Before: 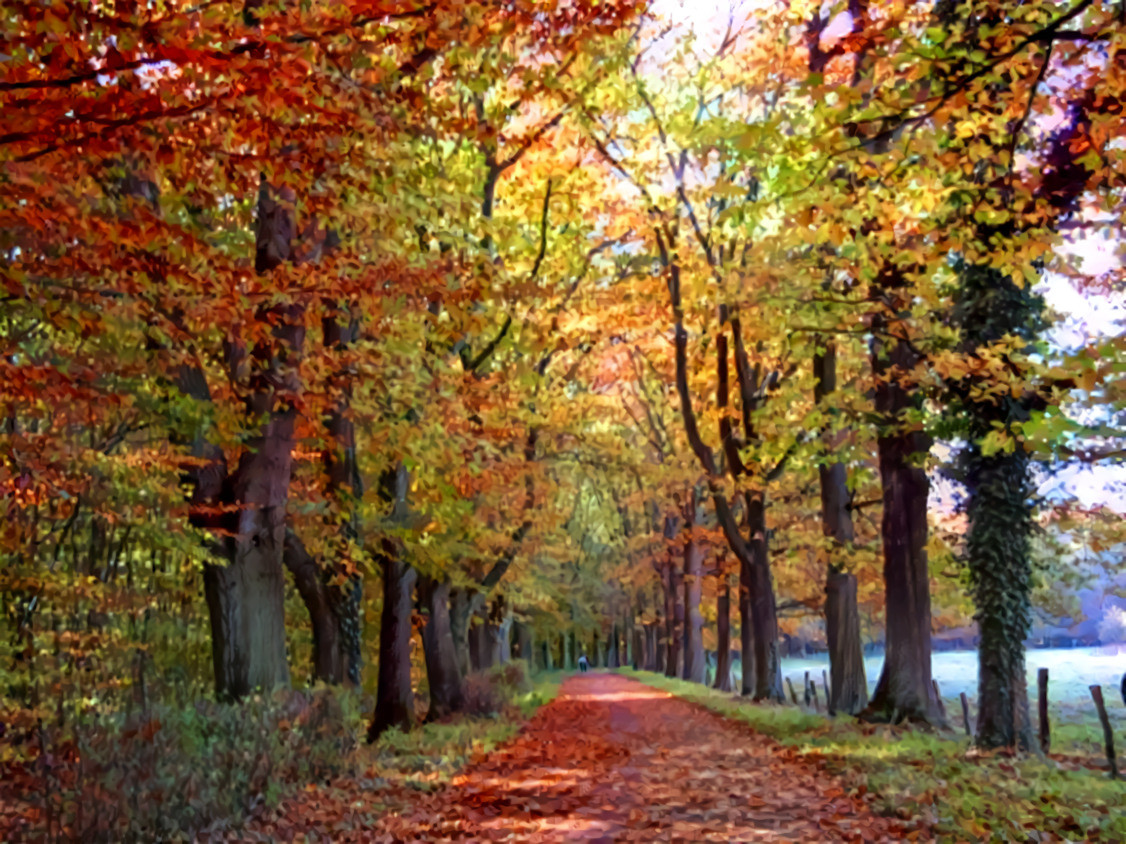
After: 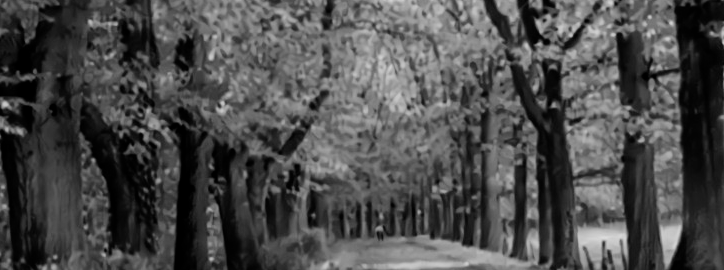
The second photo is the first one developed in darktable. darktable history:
filmic rgb: black relative exposure -7.65 EV, white relative exposure 4.56 EV, hardness 3.61
crop: left 18.091%, top 51.13%, right 17.525%, bottom 16.85%
monochrome: size 1
contrast brightness saturation: contrast 0.15, brightness 0.05
local contrast: mode bilateral grid, contrast 15, coarseness 36, detail 105%, midtone range 0.2
